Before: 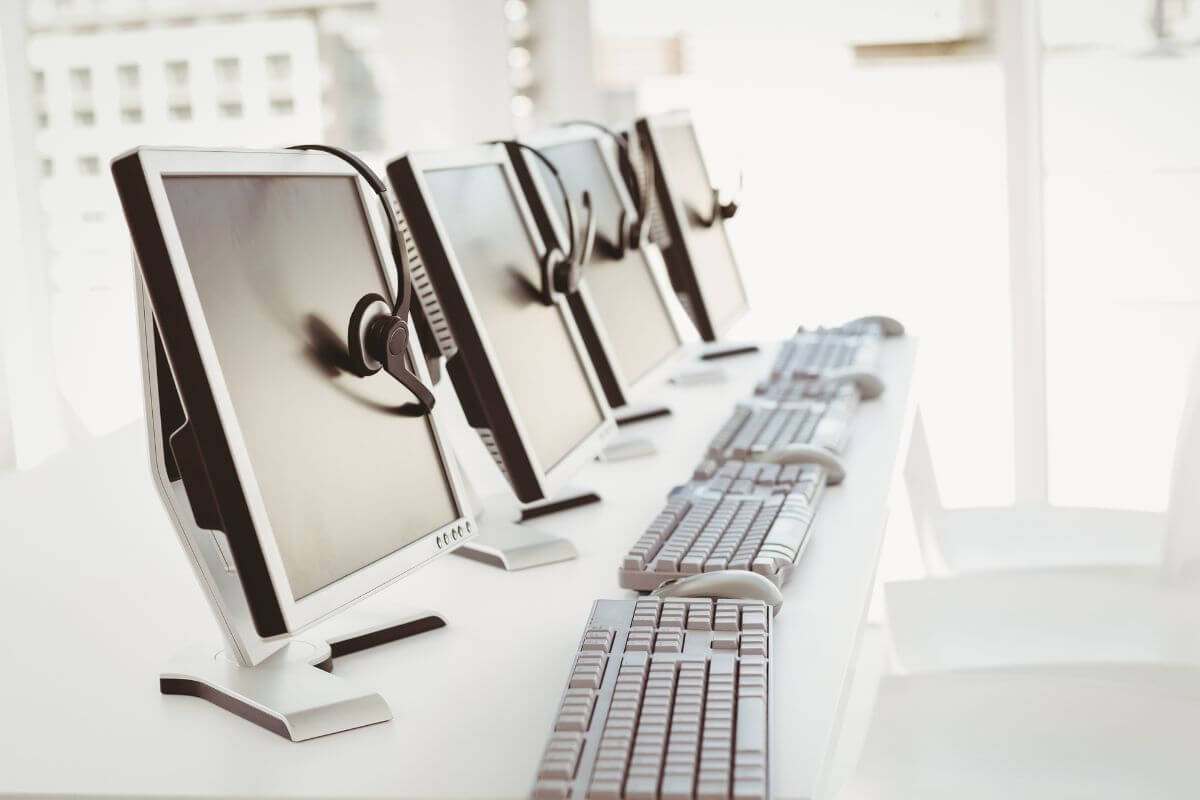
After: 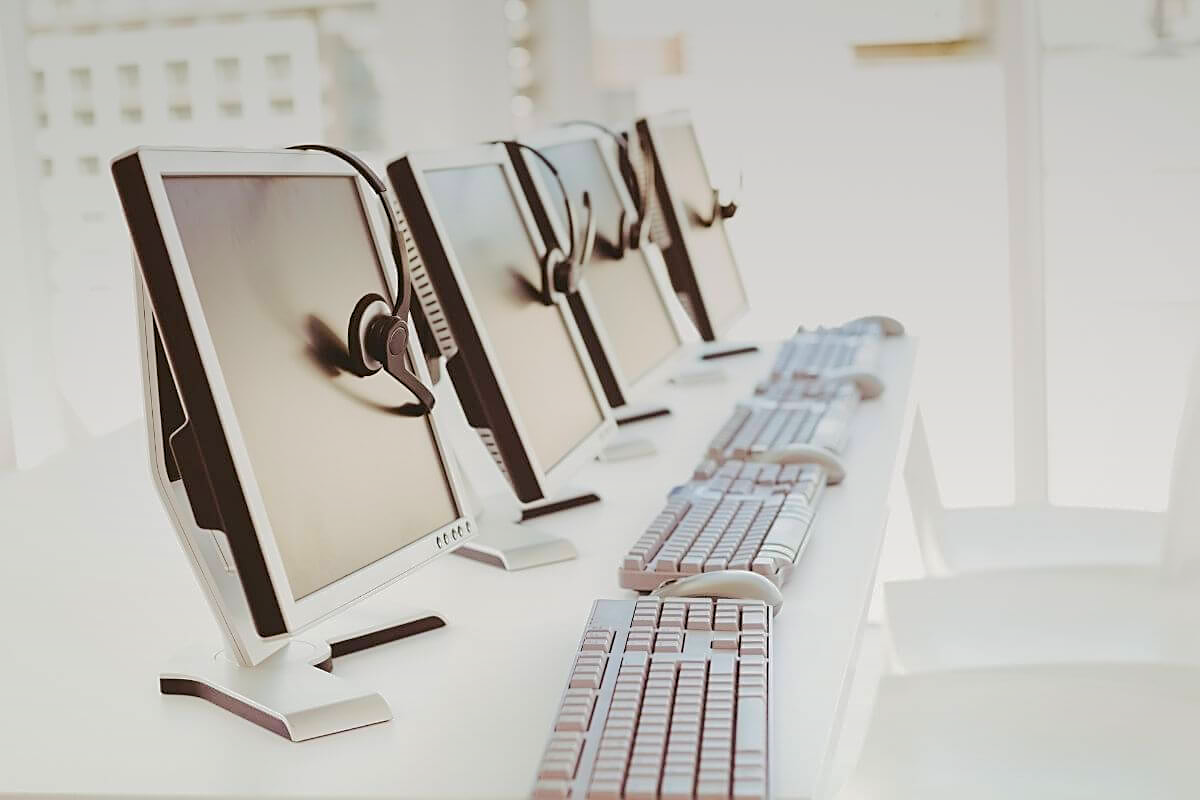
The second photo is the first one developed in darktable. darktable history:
graduated density: on, module defaults
sharpen: on, module defaults
color balance rgb: perceptual saturation grading › global saturation 25%, perceptual brilliance grading › mid-tones 10%, perceptual brilliance grading › shadows 15%, global vibrance 20%
base curve: curves: ch0 [(0, 0) (0.235, 0.266) (0.503, 0.496) (0.786, 0.72) (1, 1)]
